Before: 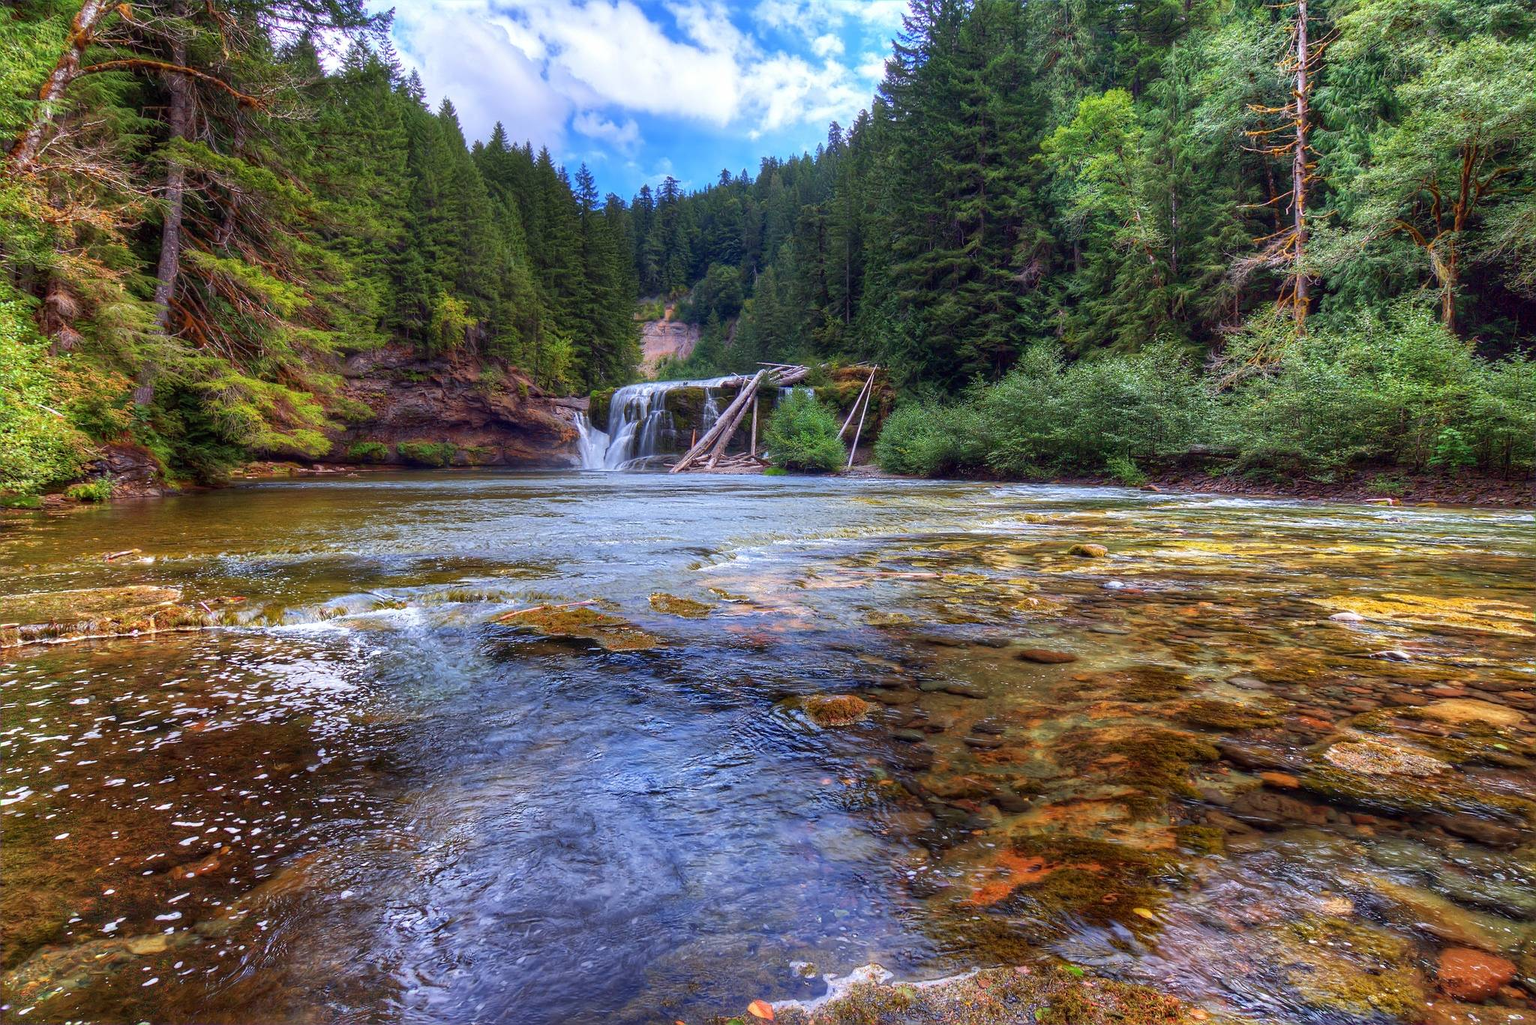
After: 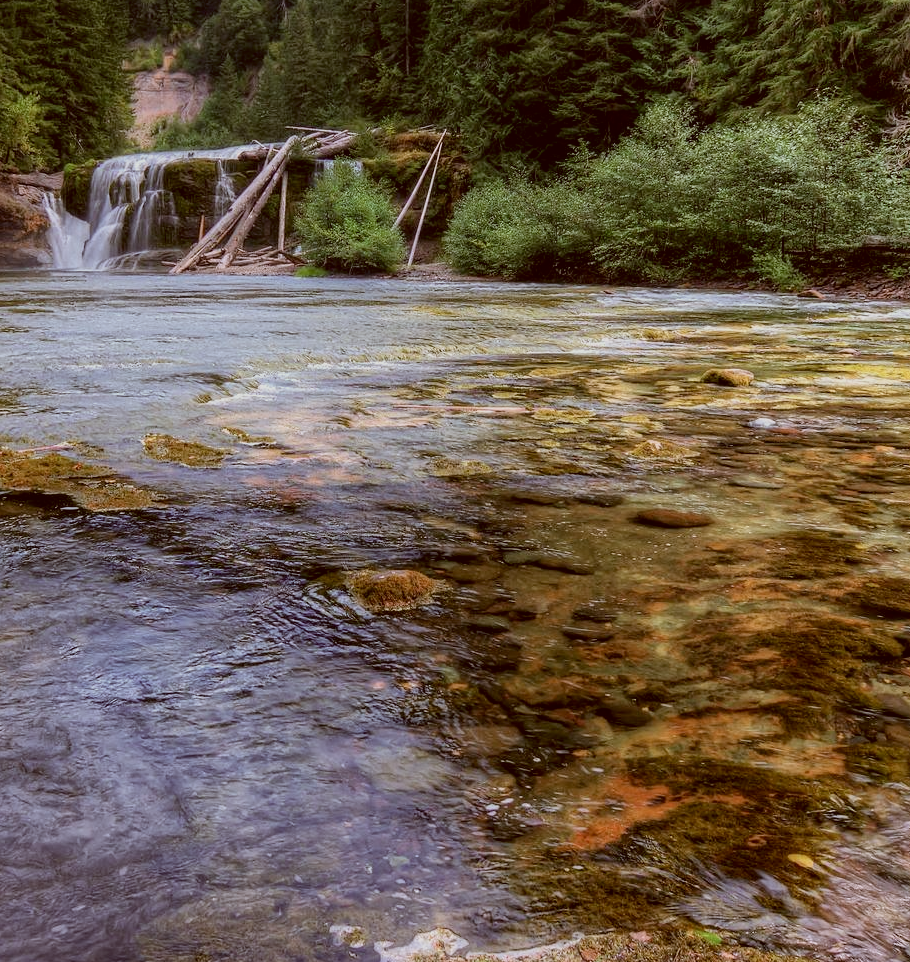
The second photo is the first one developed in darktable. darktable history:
contrast brightness saturation: contrast 0.098, saturation -0.294
filmic rgb: middle gray luminance 18.38%, black relative exposure -8.92 EV, white relative exposure 3.74 EV, target black luminance 0%, hardness 4.88, latitude 67.48%, contrast 0.942, highlights saturation mix 20.48%, shadows ↔ highlights balance 21.45%, color science v6 (2022)
color correction: highlights a* -0.428, highlights b* 0.152, shadows a* 5.22, shadows b* 20.9
crop: left 35.307%, top 26.181%, right 20.213%, bottom 3.427%
